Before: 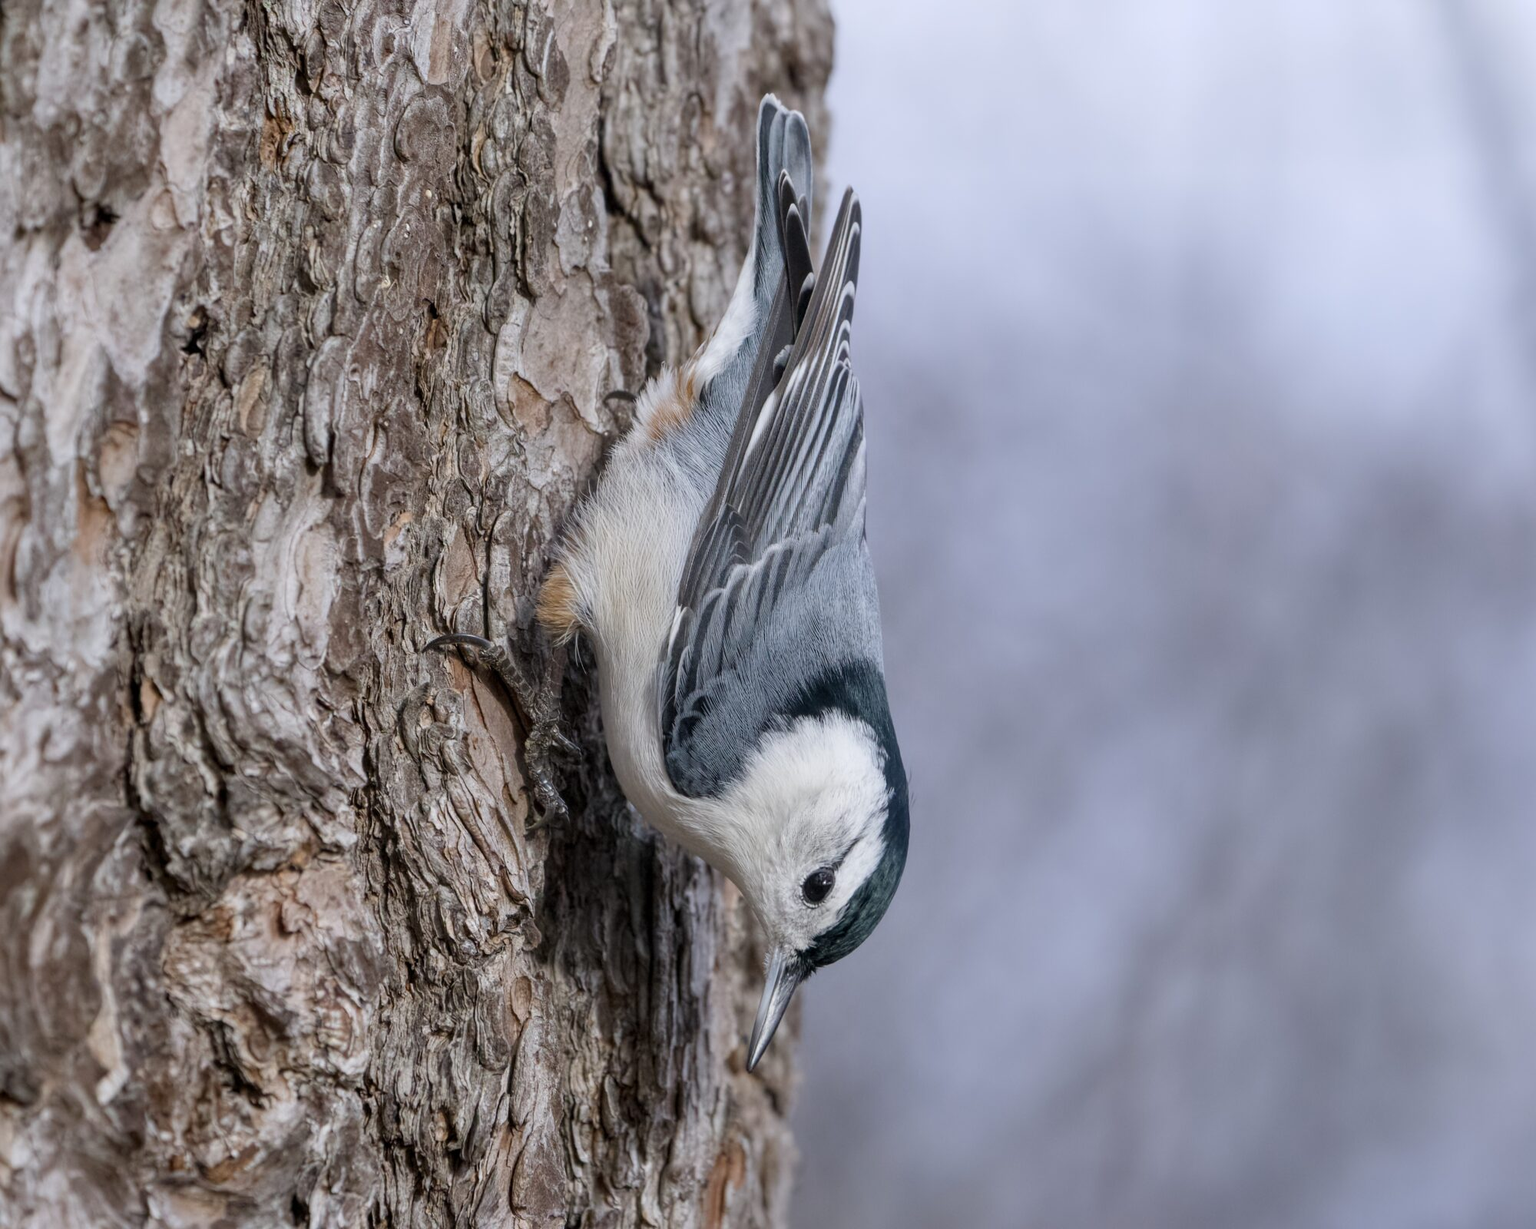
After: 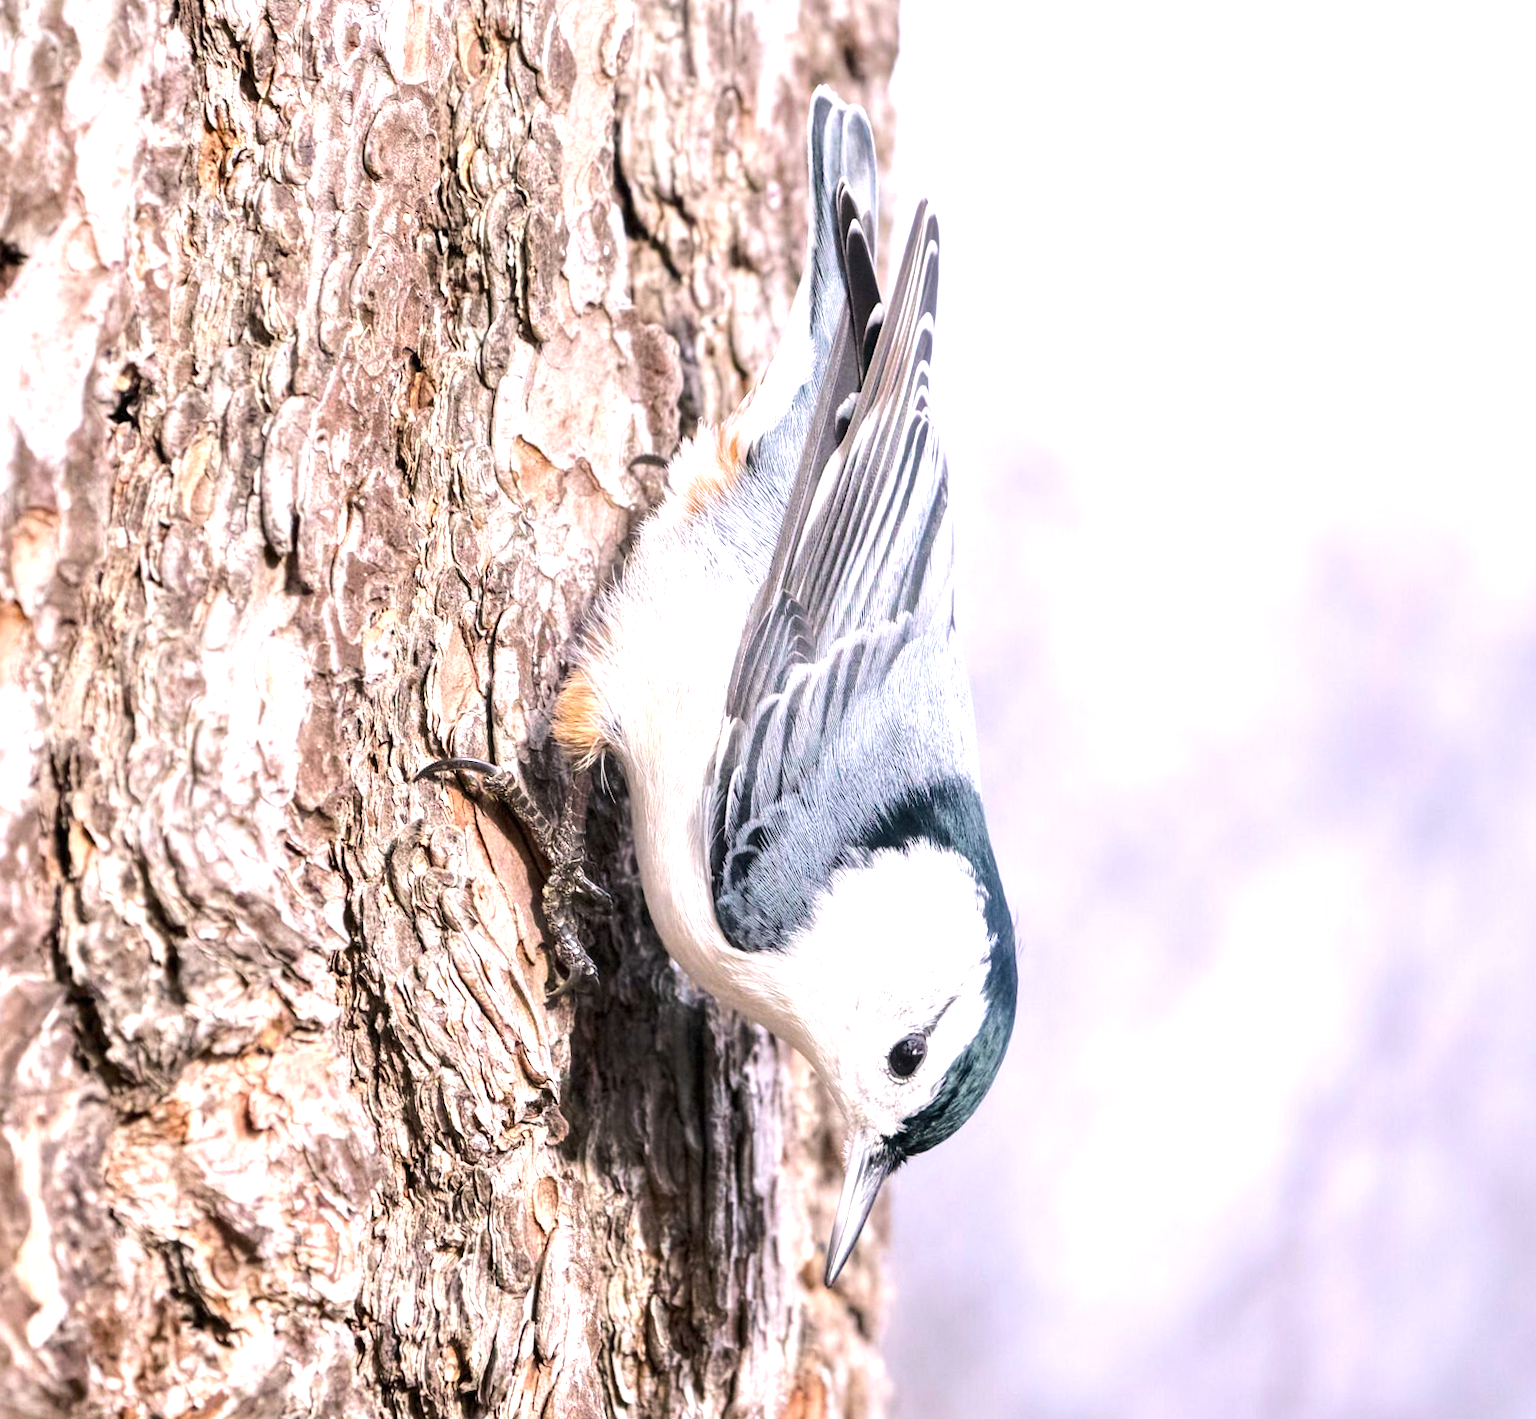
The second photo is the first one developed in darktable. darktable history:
crop and rotate: angle 1.45°, left 4.281%, top 0.553%, right 11.731%, bottom 2.389%
color correction: highlights a* 6.81, highlights b* 4.24
exposure: black level correction 0, exposure 1.197 EV, compensate exposure bias true, compensate highlight preservation false
tone equalizer: -8 EV 0 EV, -7 EV -0.001 EV, -6 EV 0.002 EV, -5 EV -0.063 EV, -4 EV -0.139 EV, -3 EV -0.192 EV, -2 EV 0.239 EV, -1 EV 0.707 EV, +0 EV 0.464 EV
